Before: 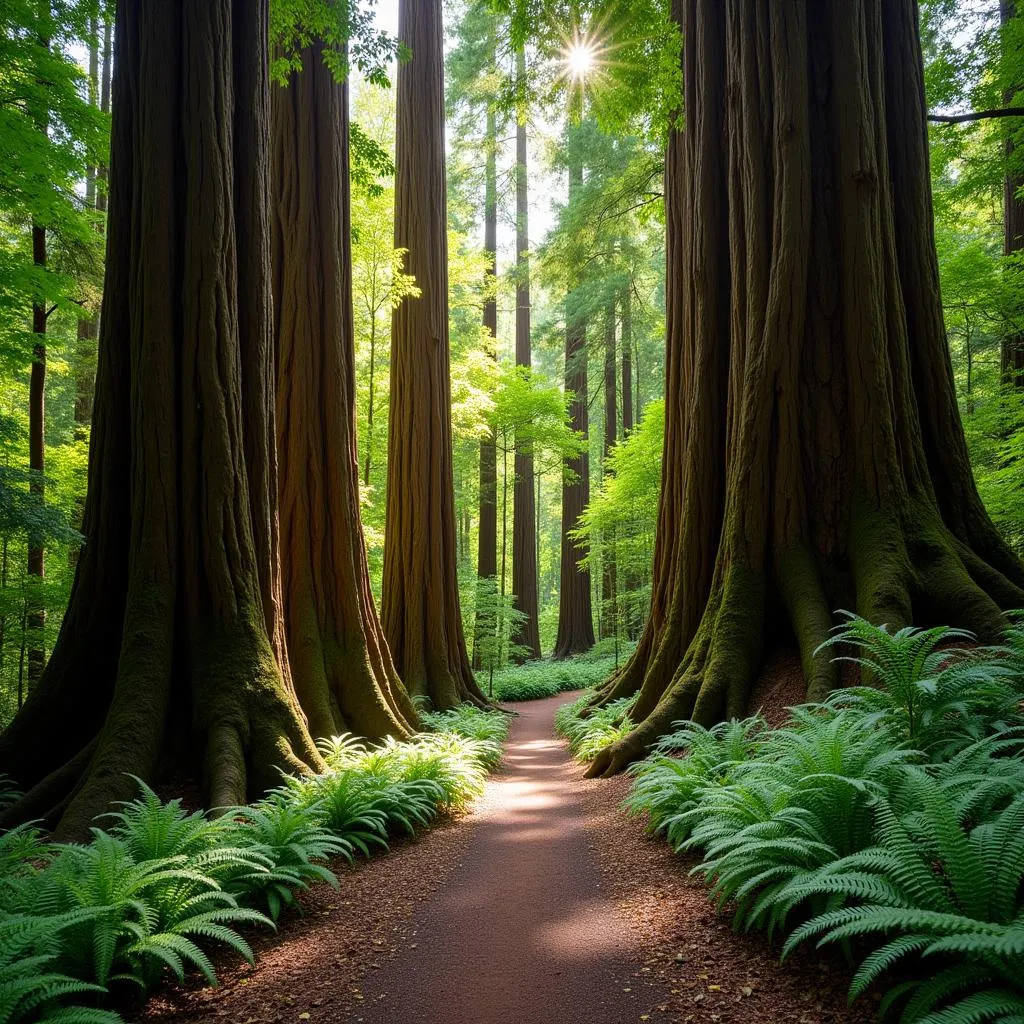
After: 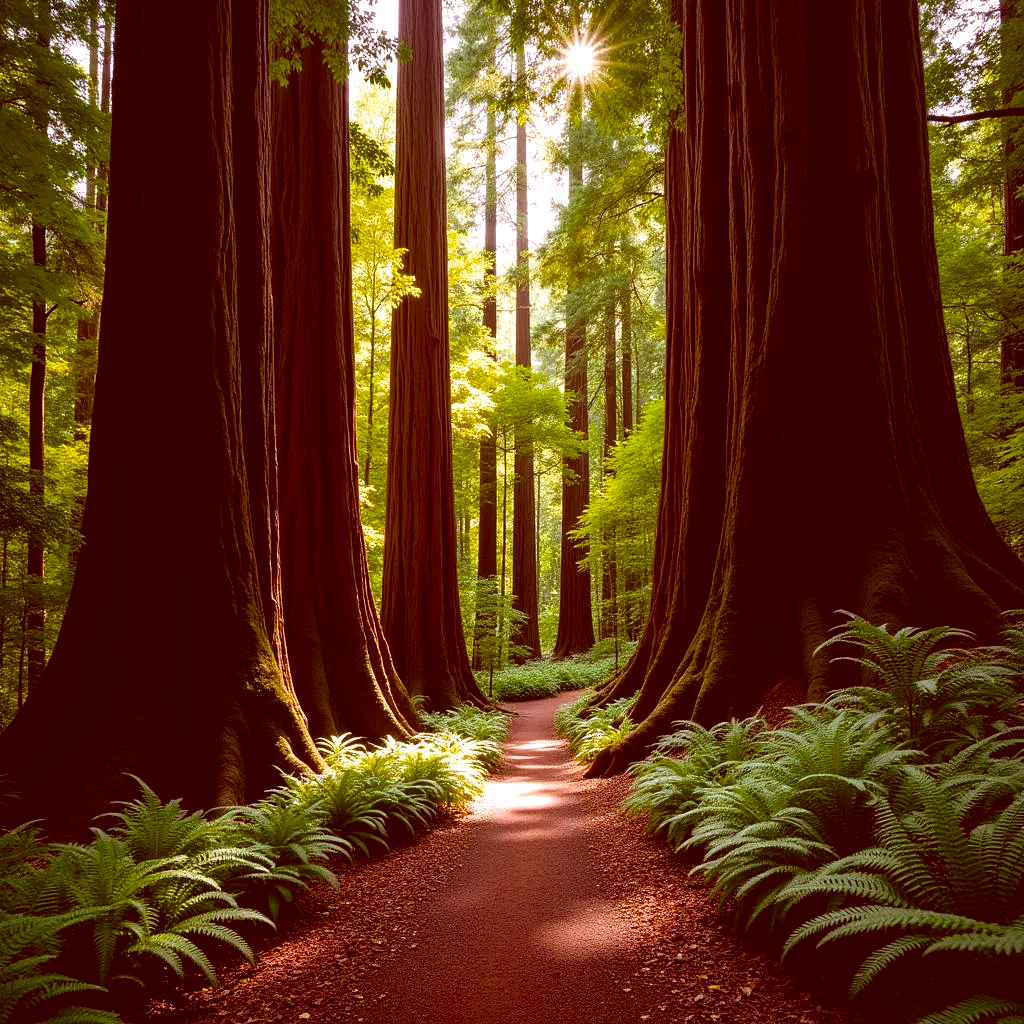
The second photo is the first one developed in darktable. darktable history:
color correction: highlights a* 9.05, highlights b* 8.52, shadows a* 39.34, shadows b* 39.51, saturation 0.767
color calibration: illuminant as shot in camera, x 0.358, y 0.373, temperature 4628.91 K
color balance rgb: perceptual saturation grading › global saturation 31.163%, global vibrance 10.021%, contrast 14.928%, saturation formula JzAzBz (2021)
